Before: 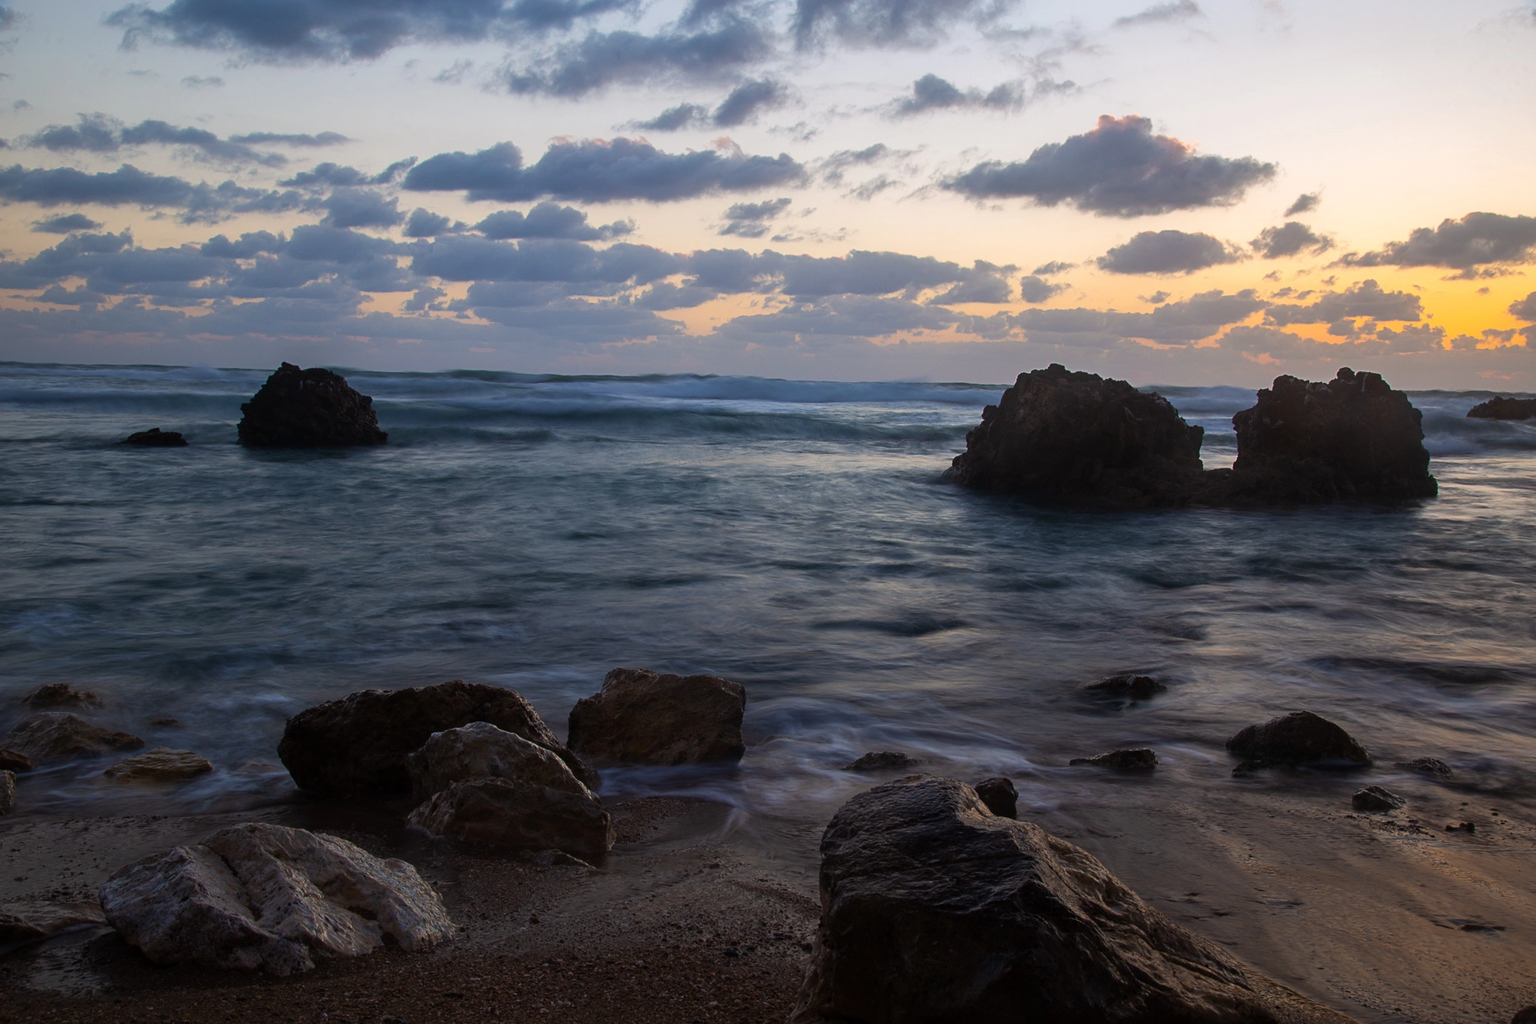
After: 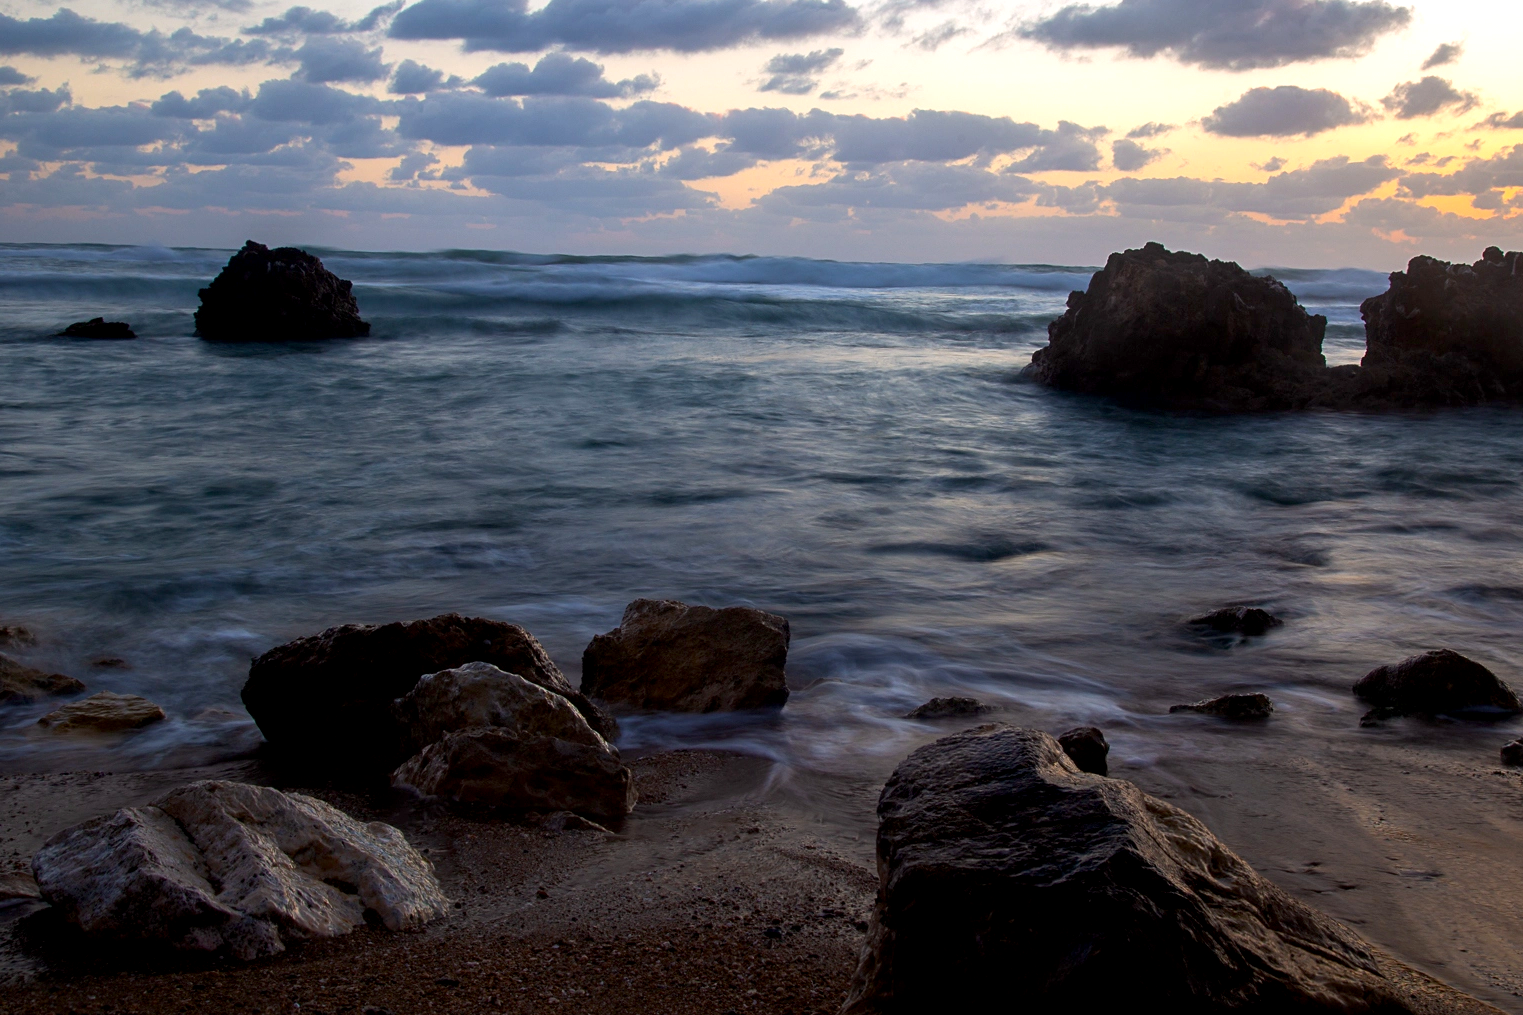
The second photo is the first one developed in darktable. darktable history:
exposure: black level correction 0.004, exposure 0.416 EV, compensate highlight preservation false
crop and rotate: left 4.681%, top 15.409%, right 10.655%
